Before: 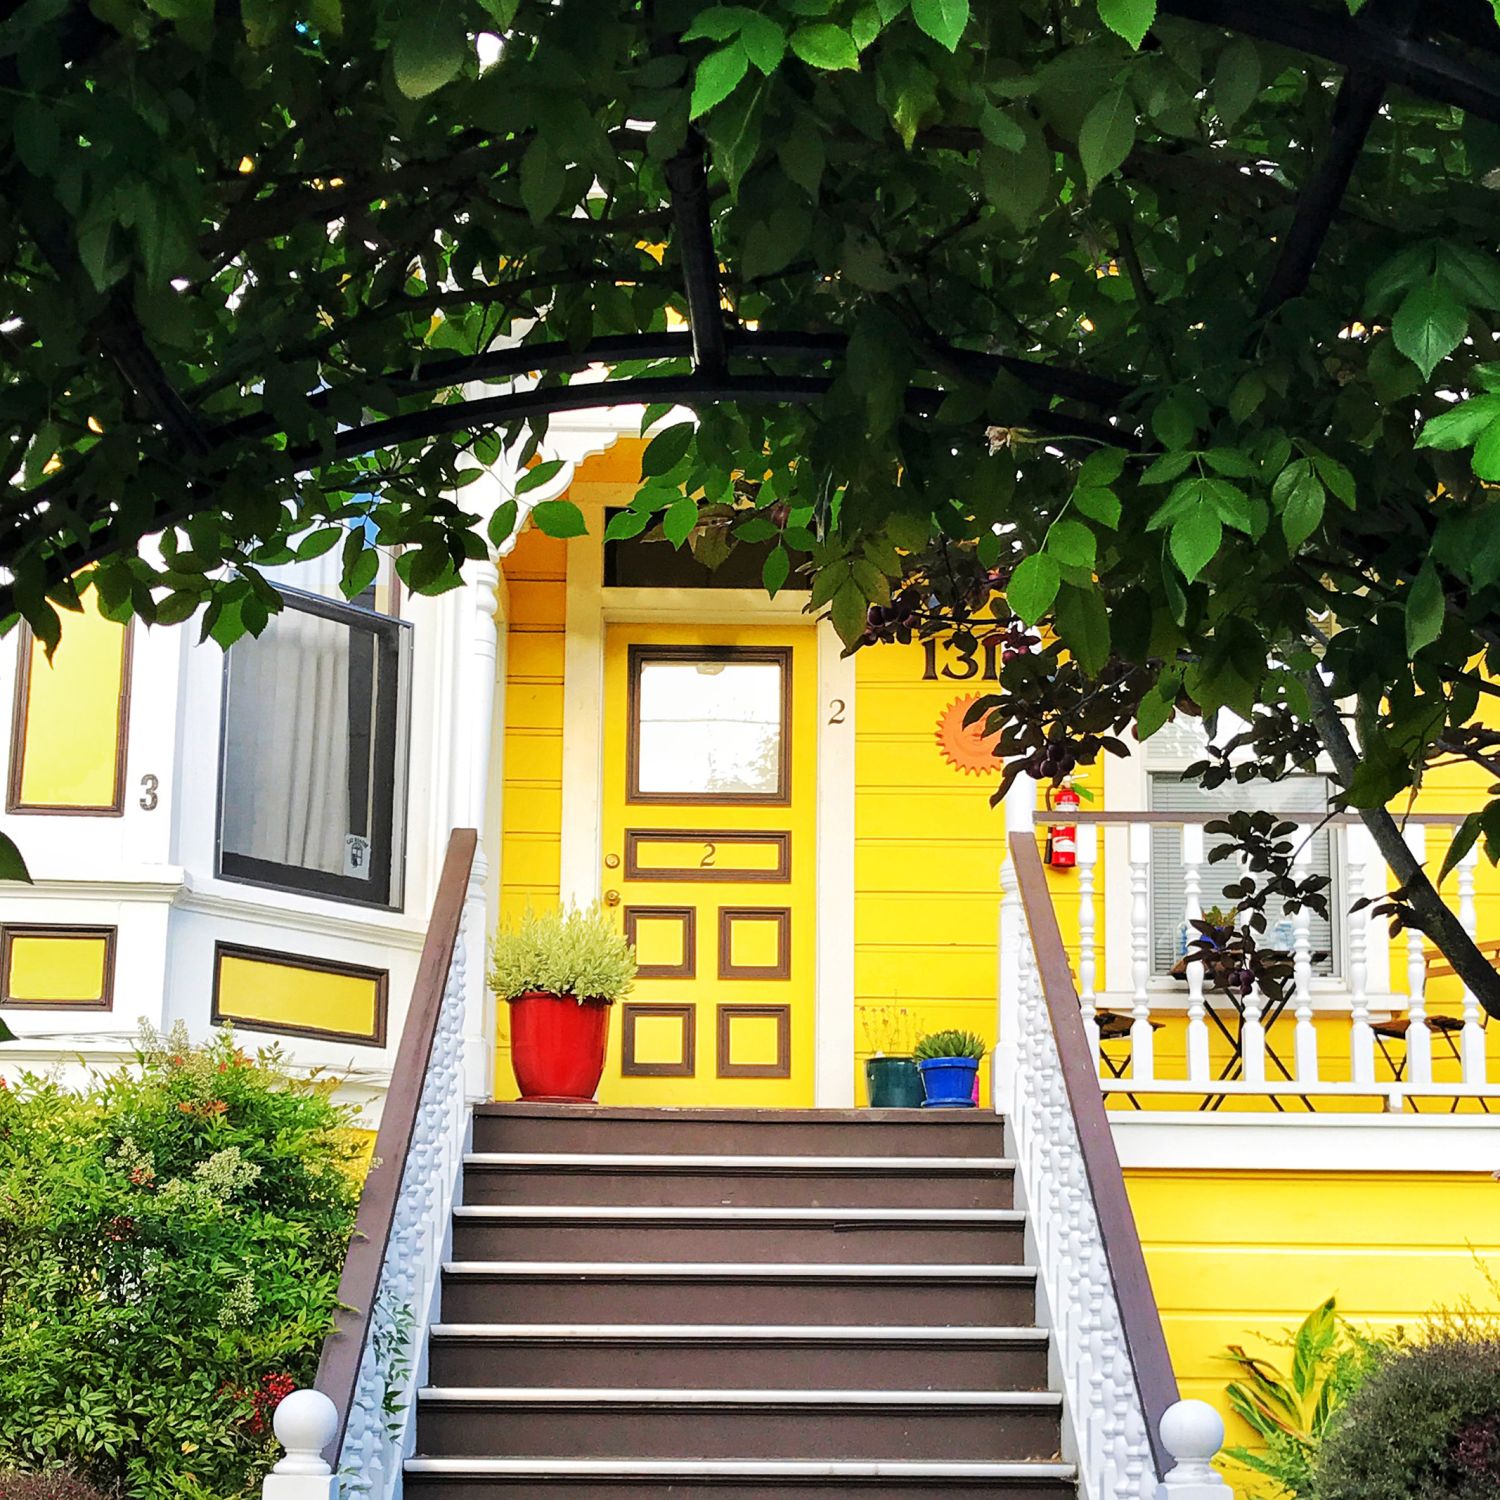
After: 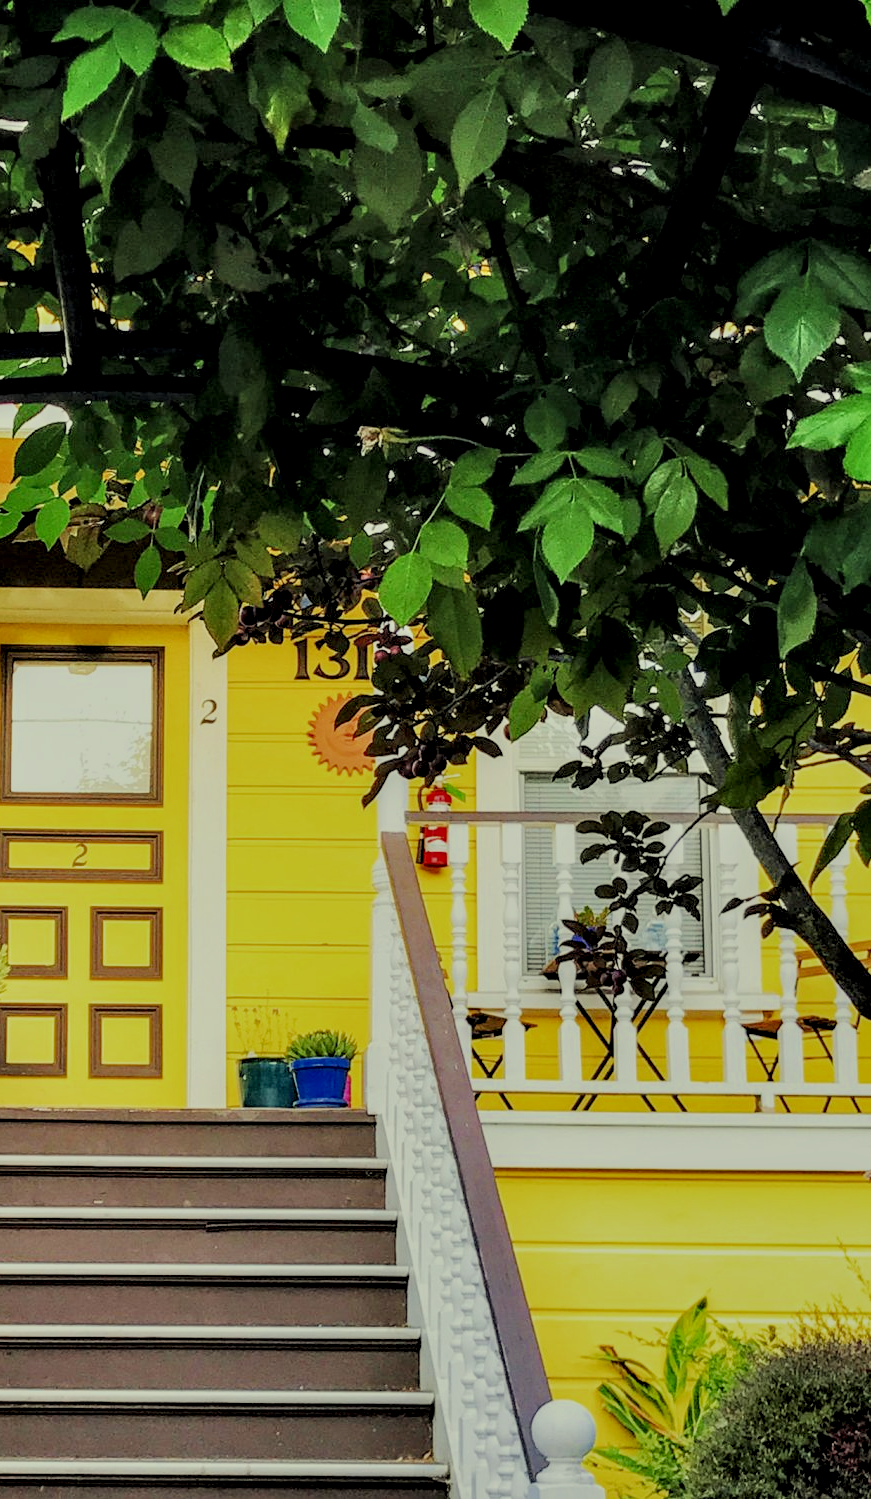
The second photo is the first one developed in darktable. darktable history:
crop: left 41.871%
sharpen: radius 5.307, amount 0.316, threshold 26.233
filmic rgb: black relative exposure -7.97 EV, white relative exposure 8.05 EV, hardness 2.48, latitude 9.57%, contrast 0.731, highlights saturation mix 9.81%, shadows ↔ highlights balance 1.82%, add noise in highlights 0.001, color science v3 (2019), use custom middle-gray values true, contrast in highlights soft
local contrast: highlights 60%, shadows 63%, detail 160%
color correction: highlights a* -5.94, highlights b* 11.06
